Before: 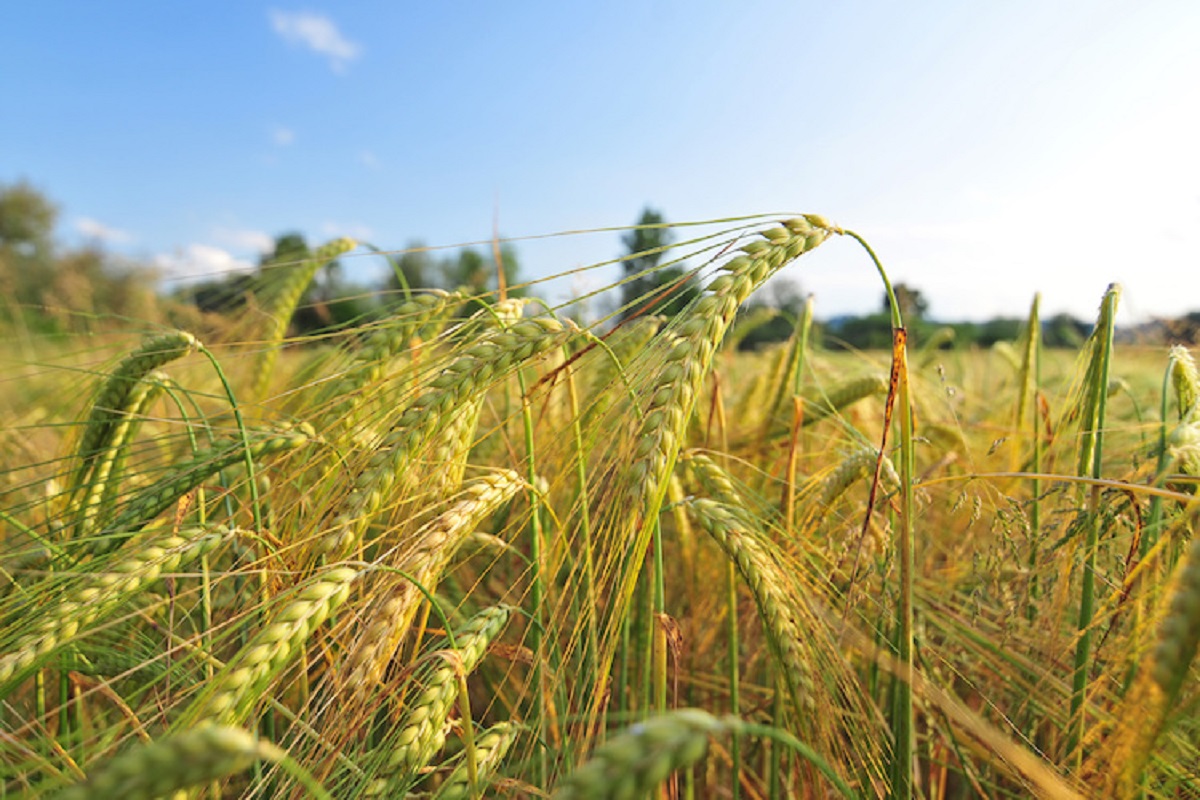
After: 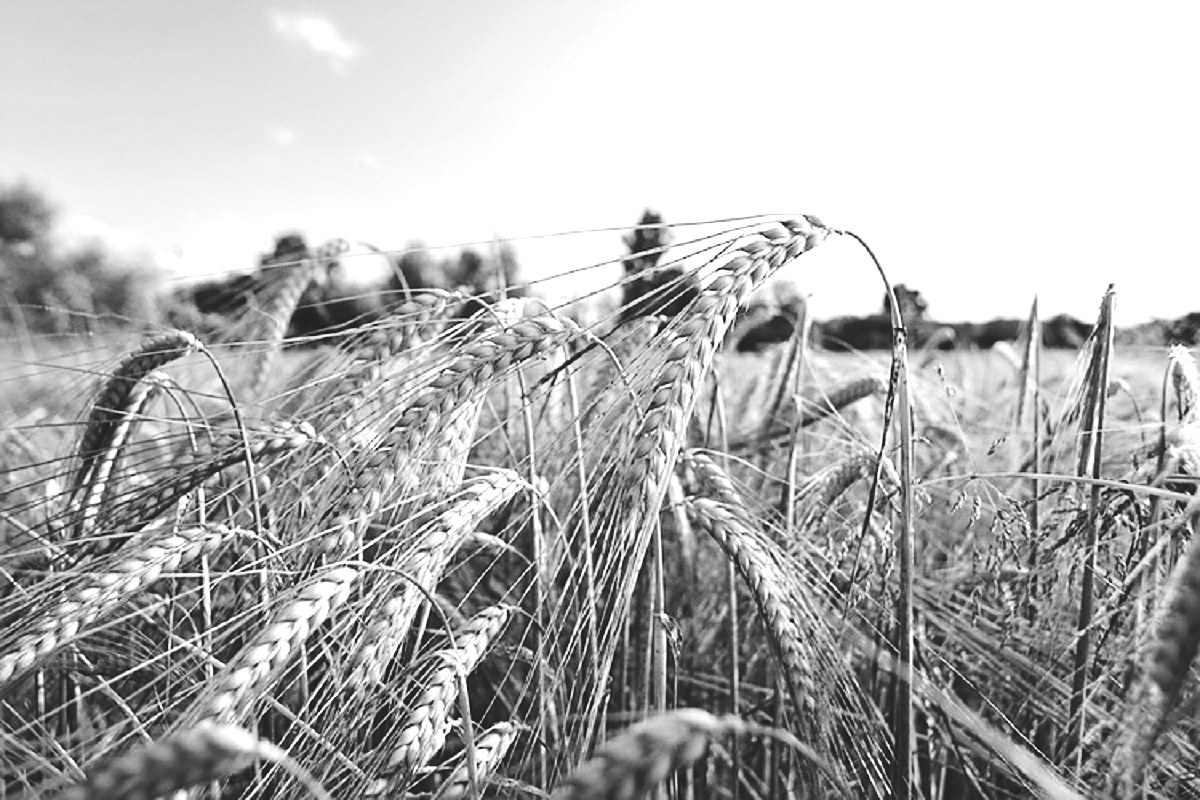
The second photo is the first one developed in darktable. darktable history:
color correction: highlights a* 5.62, highlights b* 33.57, shadows a* -25.86, shadows b* 4.02
tone curve: curves: ch0 [(0, 0.01) (0.133, 0.057) (0.338, 0.327) (0.494, 0.55) (0.726, 0.807) (1, 1)]; ch1 [(0, 0) (0.346, 0.324) (0.45, 0.431) (0.5, 0.5) (0.522, 0.517) (0.543, 0.578) (1, 1)]; ch2 [(0, 0) (0.44, 0.424) (0.501, 0.499) (0.564, 0.611) (0.622, 0.667) (0.707, 0.746) (1, 1)], color space Lab, independent channels, preserve colors none
tone equalizer: -8 EV -0.75 EV, -7 EV -0.7 EV, -6 EV -0.6 EV, -5 EV -0.4 EV, -3 EV 0.4 EV, -2 EV 0.6 EV, -1 EV 0.7 EV, +0 EV 0.75 EV, edges refinement/feathering 500, mask exposure compensation -1.57 EV, preserve details no
monochrome: on, module defaults
rgb curve: curves: ch0 [(0, 0.186) (0.314, 0.284) (0.576, 0.466) (0.805, 0.691) (0.936, 0.886)]; ch1 [(0, 0.186) (0.314, 0.284) (0.581, 0.534) (0.771, 0.746) (0.936, 0.958)]; ch2 [(0, 0.216) (0.275, 0.39) (1, 1)], mode RGB, independent channels, compensate middle gray true, preserve colors none
sharpen: on, module defaults
white balance: emerald 1
